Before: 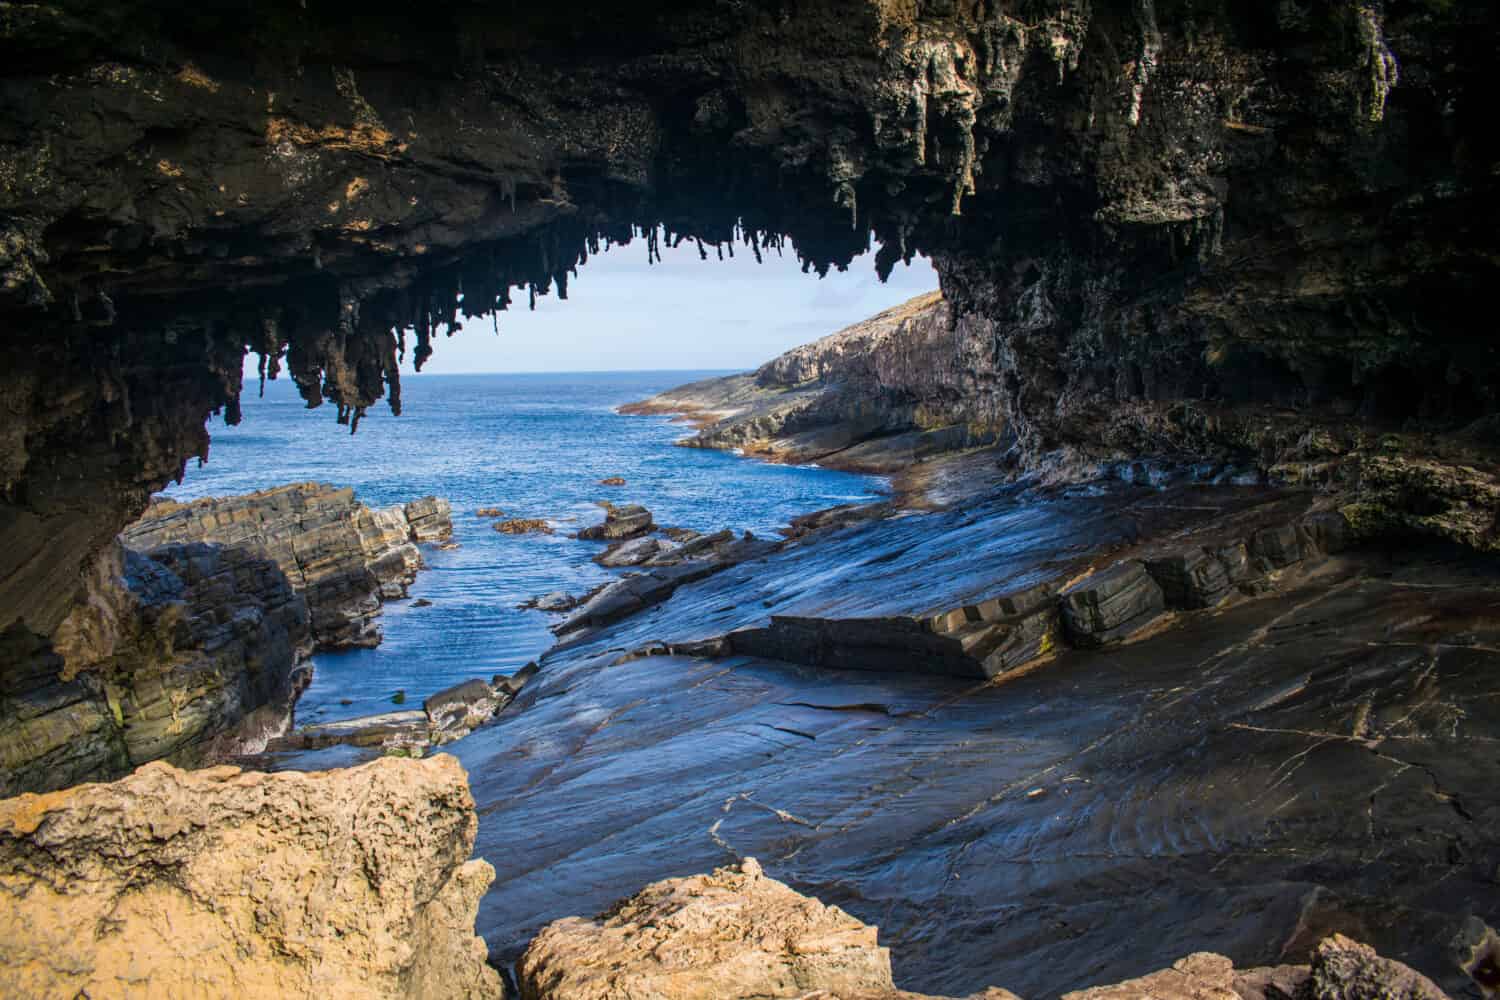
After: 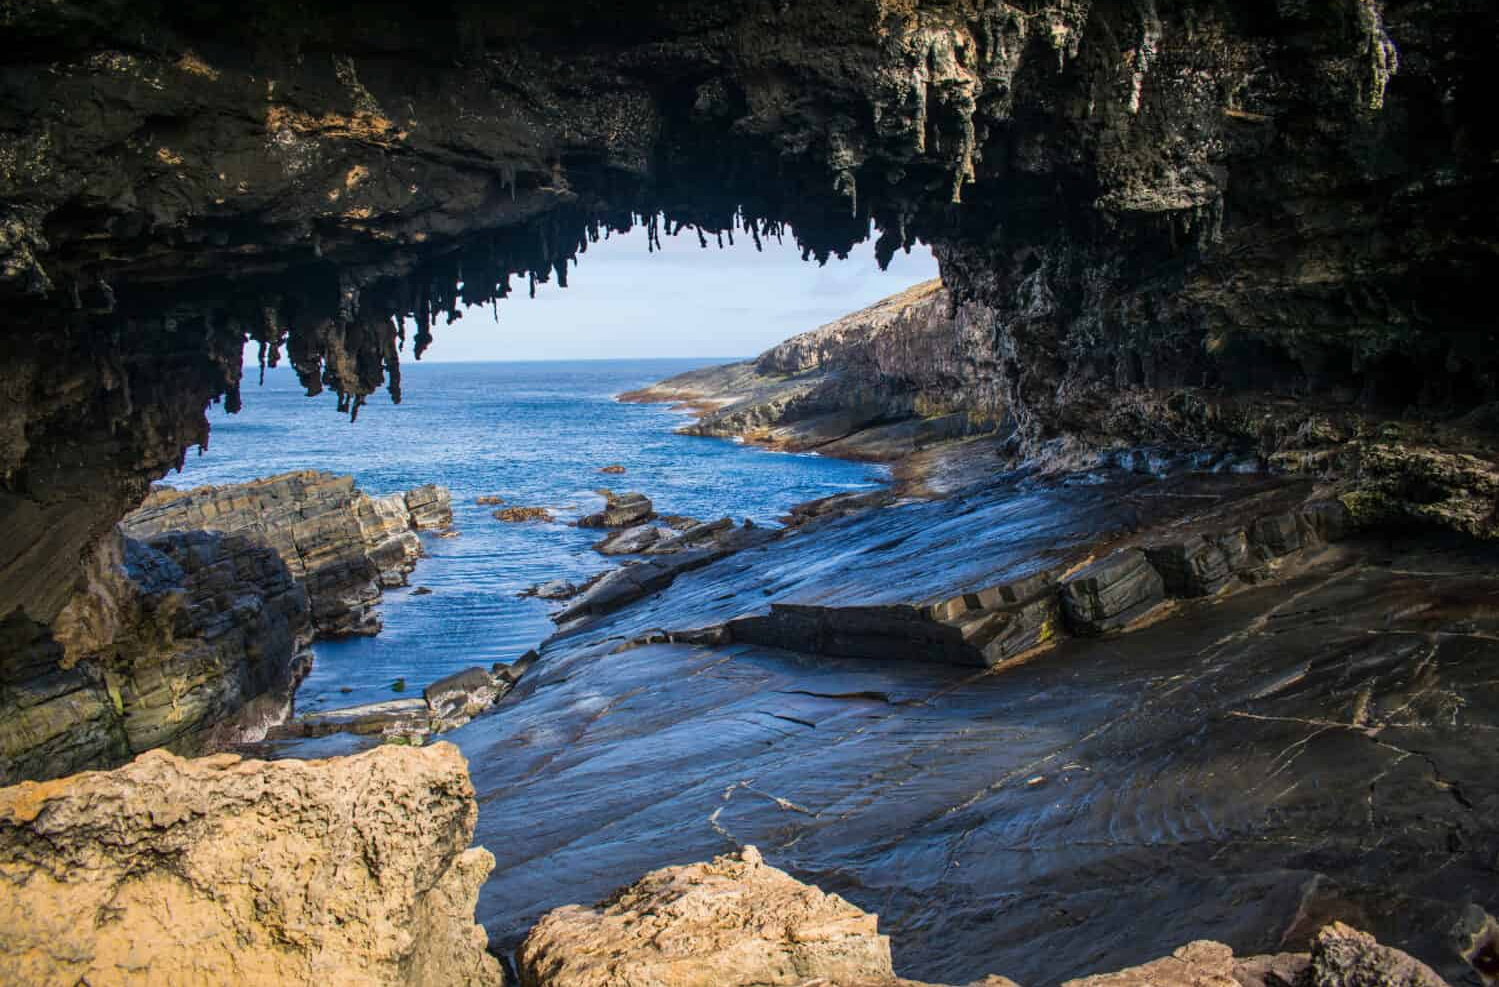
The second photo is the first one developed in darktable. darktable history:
shadows and highlights: shadows 22.51, highlights -48.79, shadows color adjustment 97.67%, soften with gaussian
crop: top 1.233%, right 0.009%
